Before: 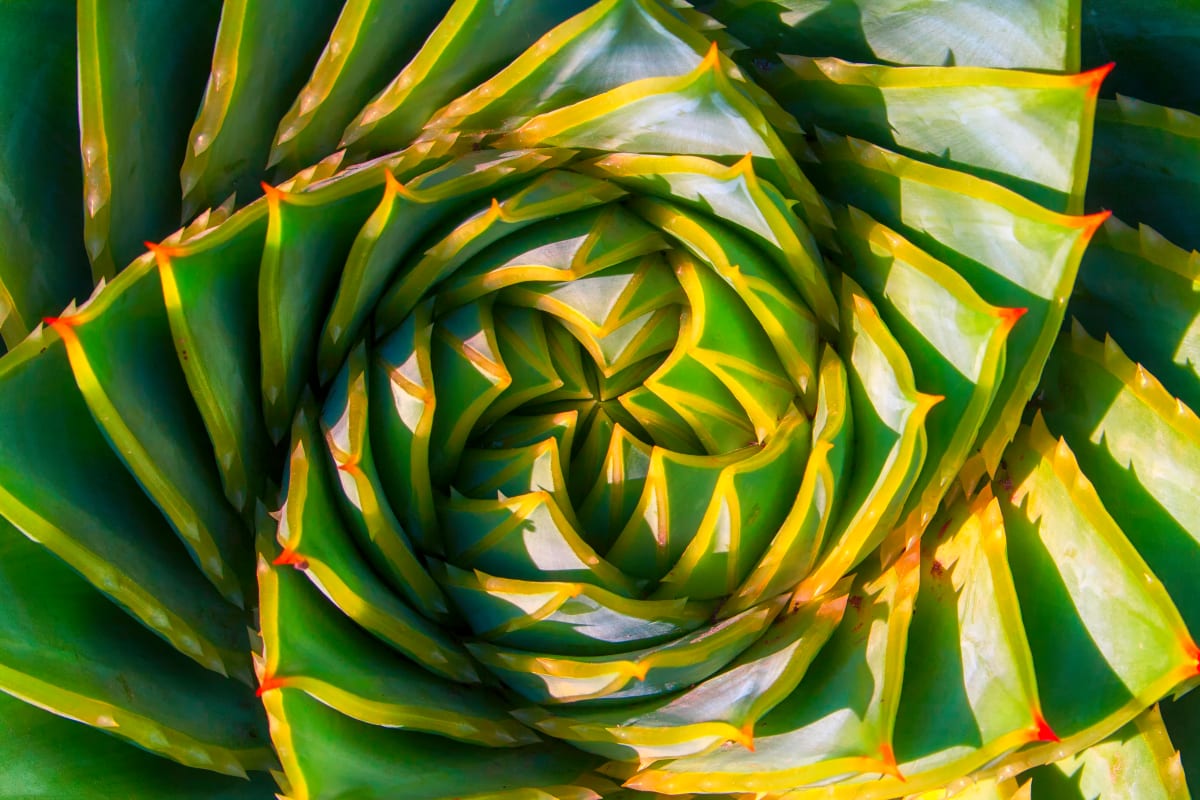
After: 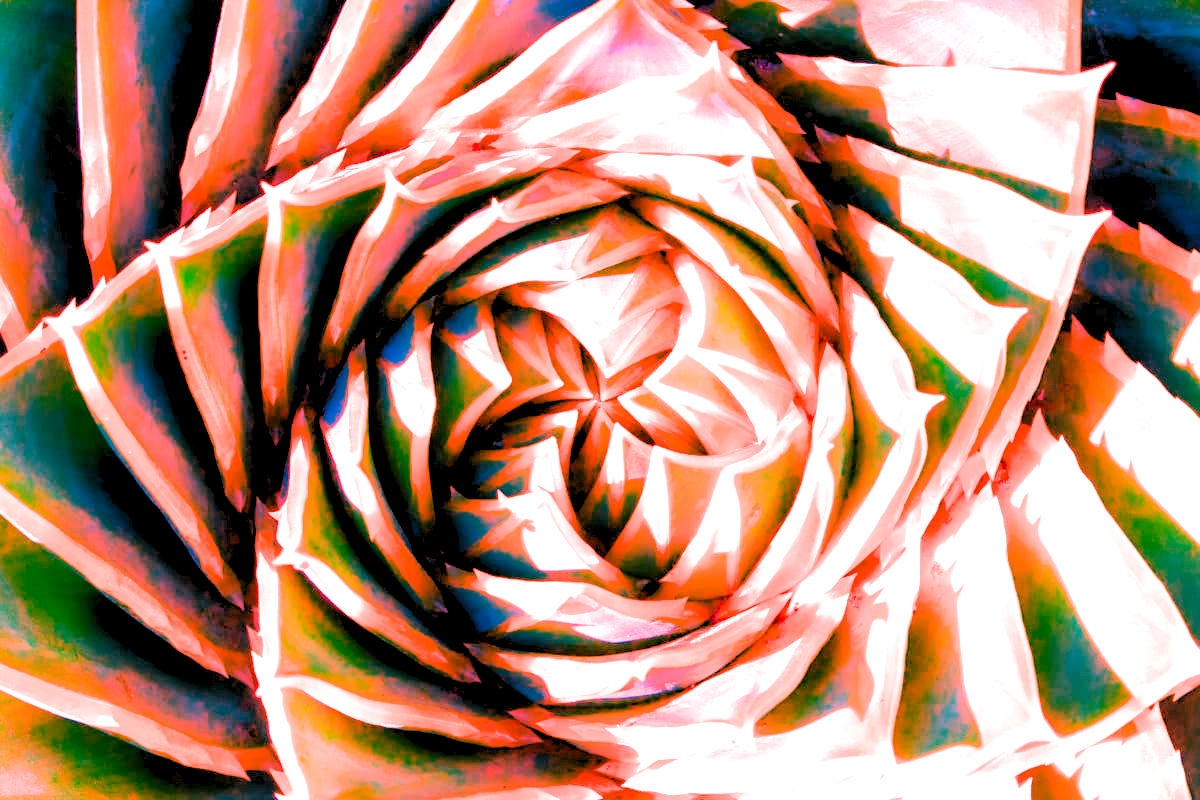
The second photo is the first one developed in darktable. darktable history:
filmic rgb: black relative exposure -7.65 EV, white relative exposure 4.56 EV, hardness 3.61, contrast 1.106
exposure: exposure -0.064 EV, compensate highlight preservation false
white balance: red 4.26, blue 1.802
levels: black 3.83%, white 90.64%, levels [0.044, 0.416, 0.908]
